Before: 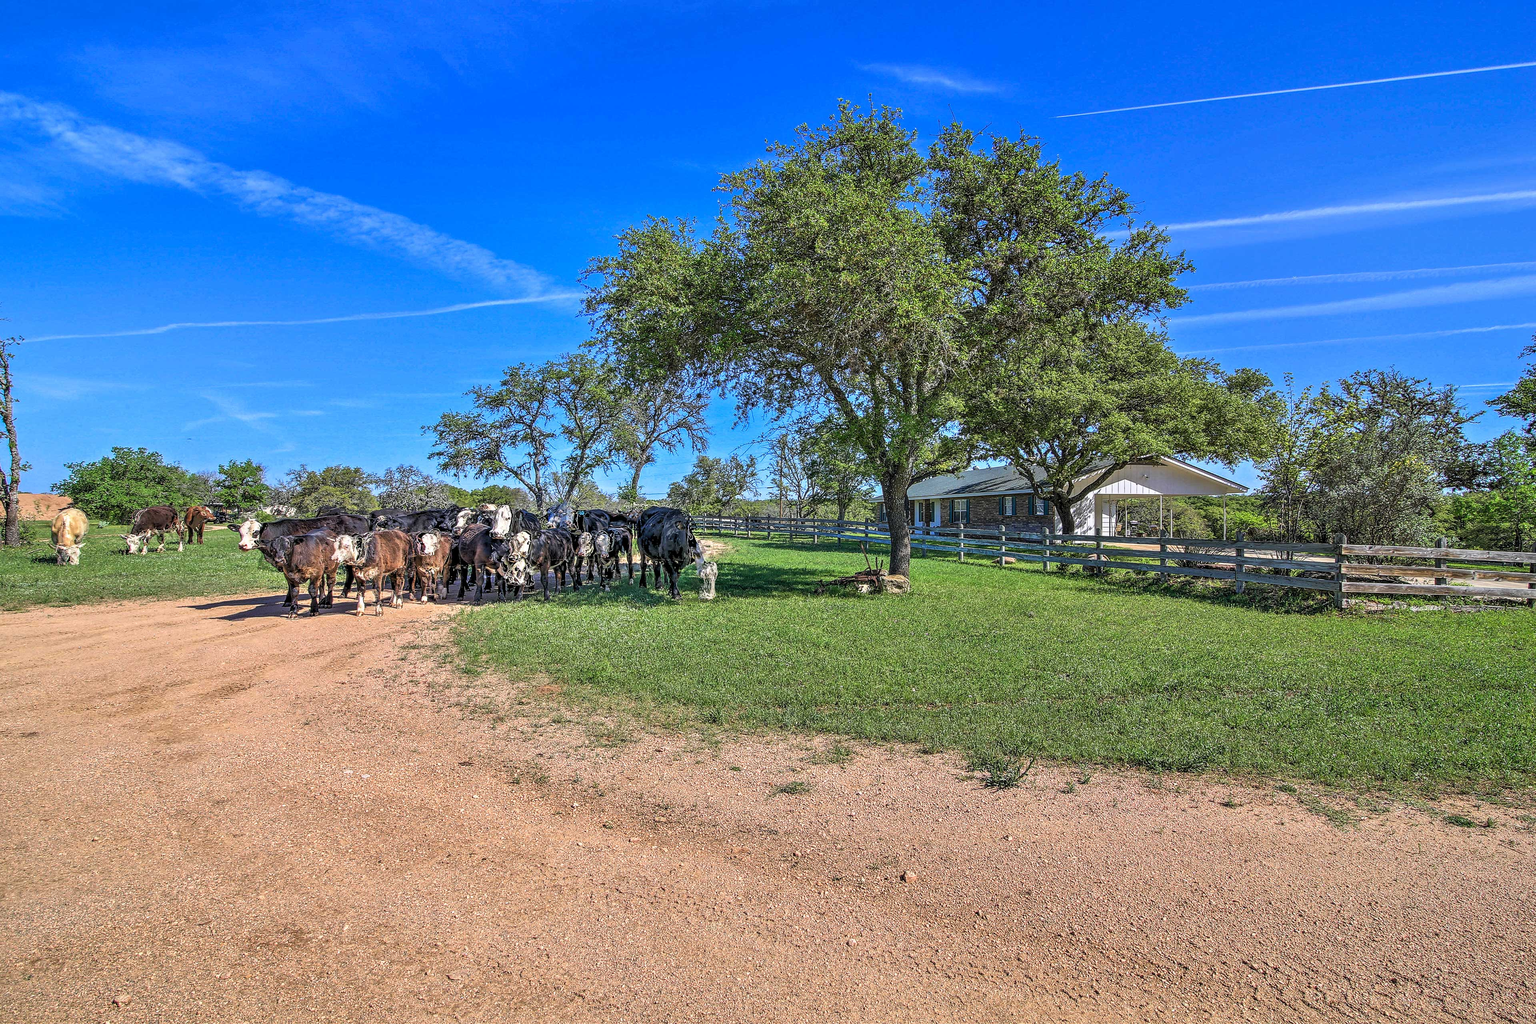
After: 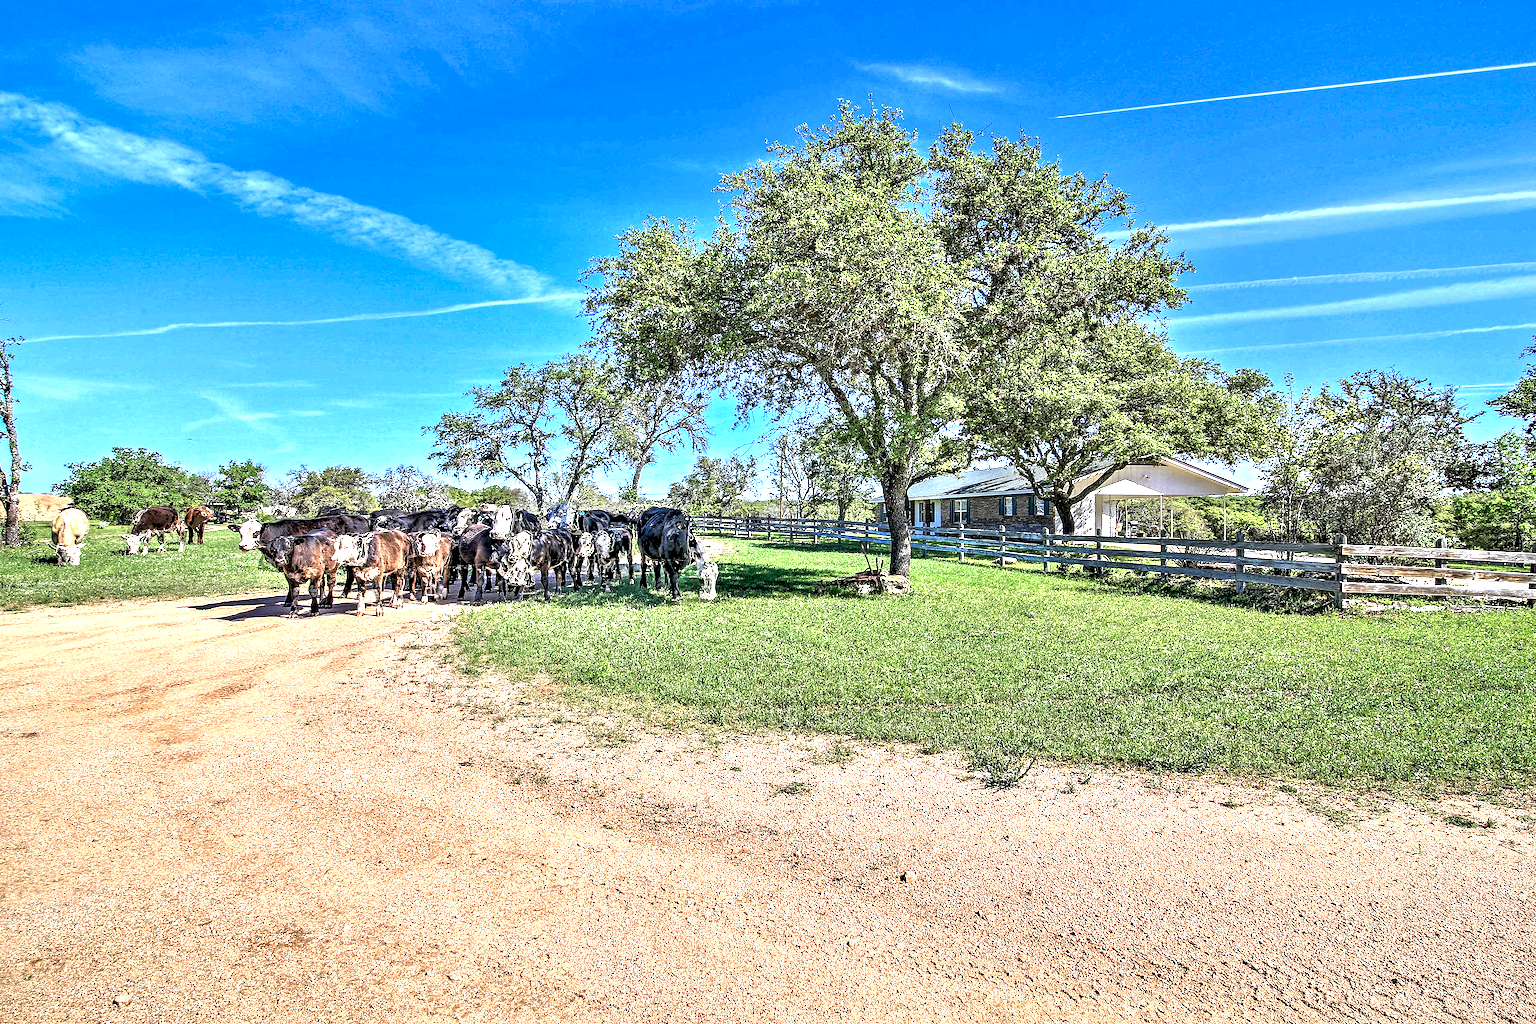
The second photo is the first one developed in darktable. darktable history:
exposure: black level correction 0, exposure 0.947 EV, compensate highlight preservation false
contrast equalizer: octaves 7, y [[0.601, 0.6, 0.598, 0.598, 0.6, 0.601], [0.5 ×6], [0.5 ×6], [0 ×6], [0 ×6]]
